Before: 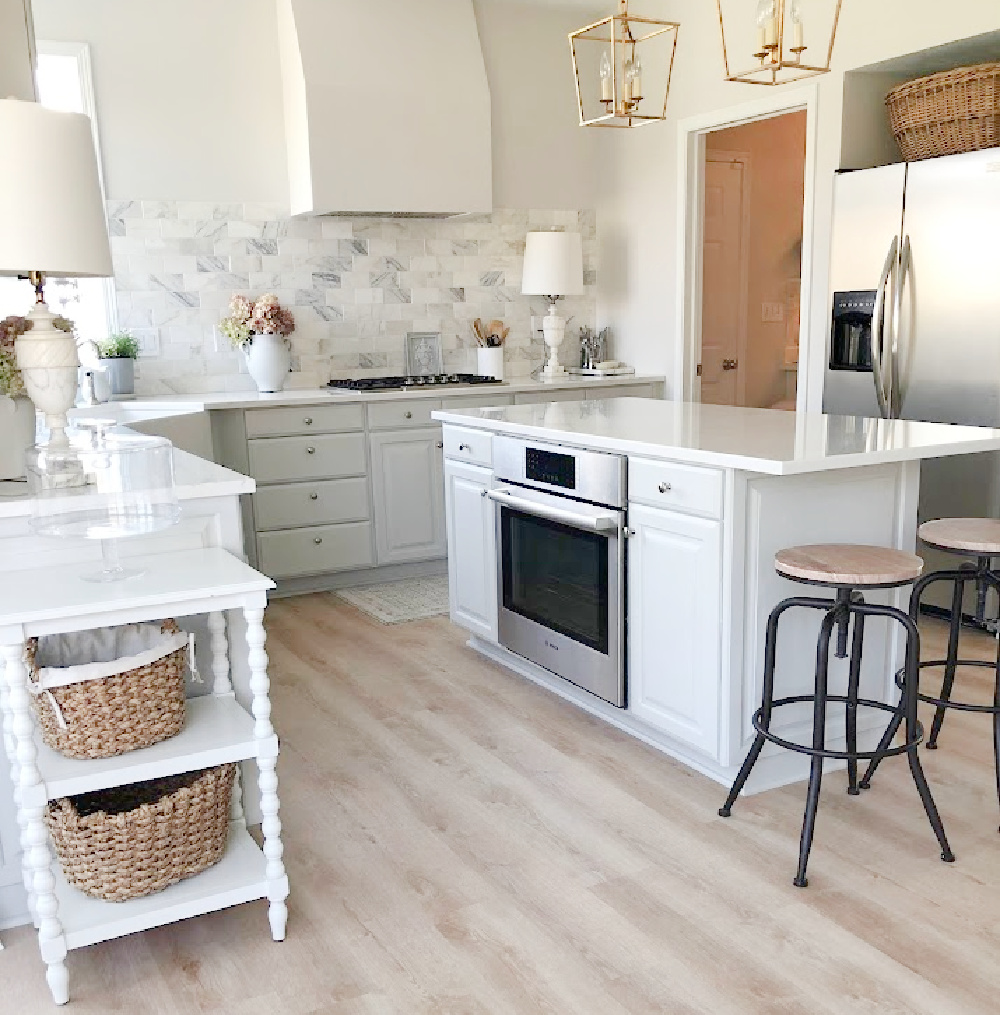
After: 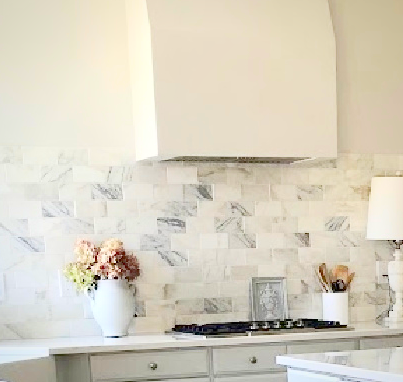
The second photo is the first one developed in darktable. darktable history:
shadows and highlights: on, module defaults
vignetting: fall-off radius 60.96%, brightness -0.237, saturation 0.134, unbound false
contrast brightness saturation: contrast 0.404, brightness 0.049, saturation 0.264
crop: left 15.513%, top 5.449%, right 44.176%, bottom 56.883%
